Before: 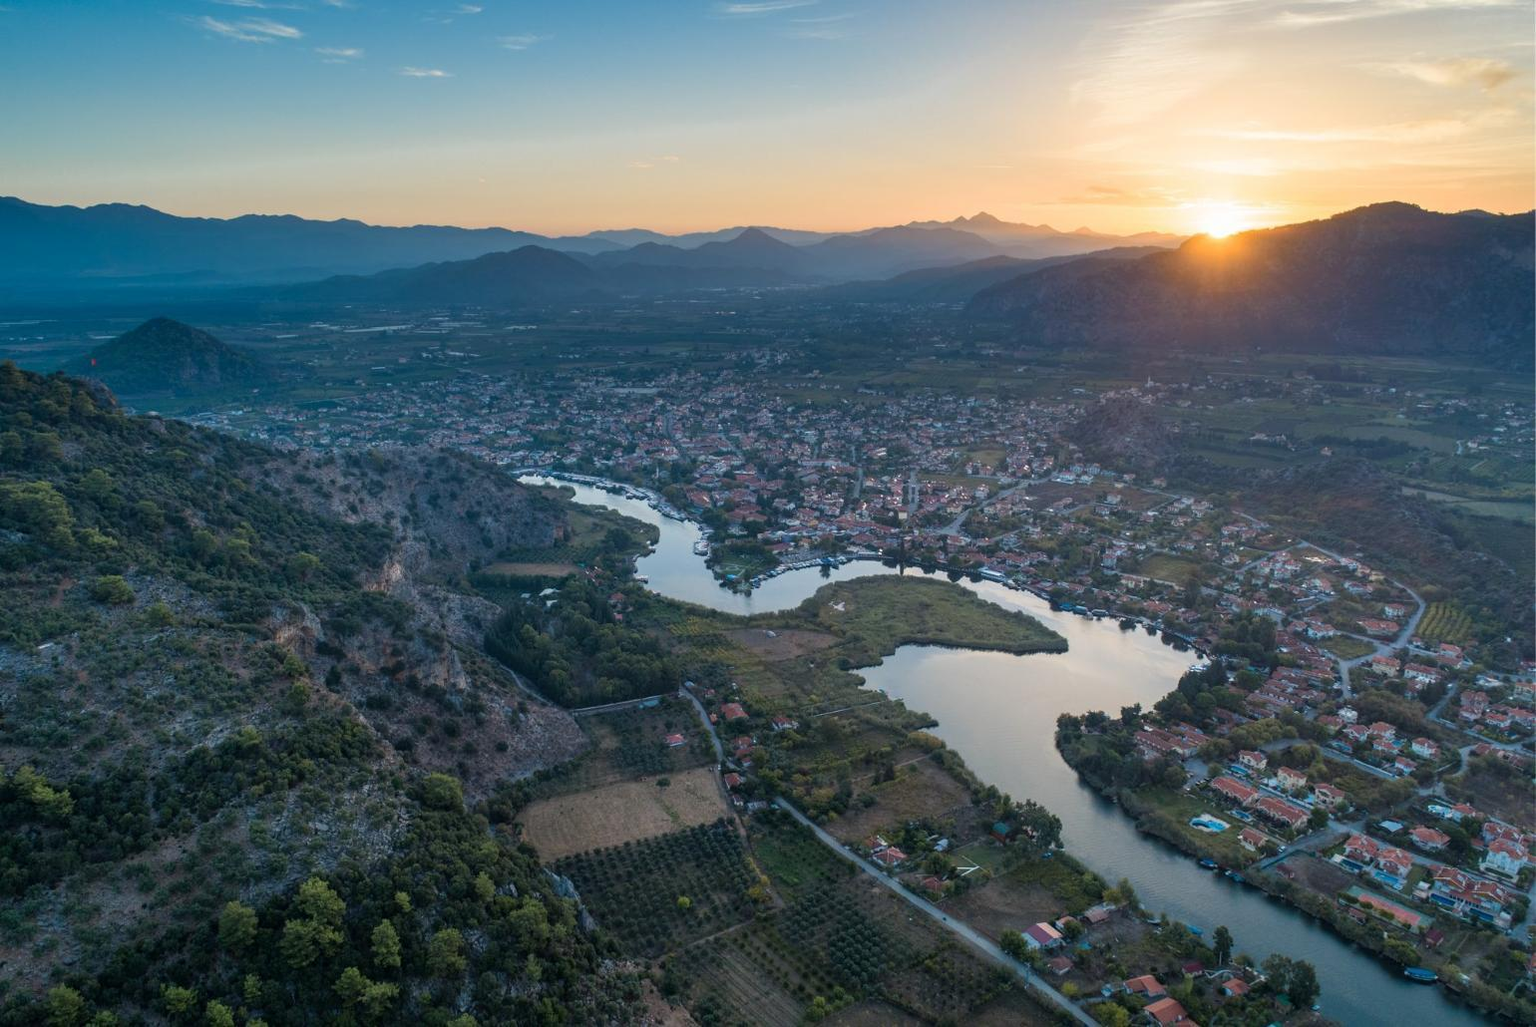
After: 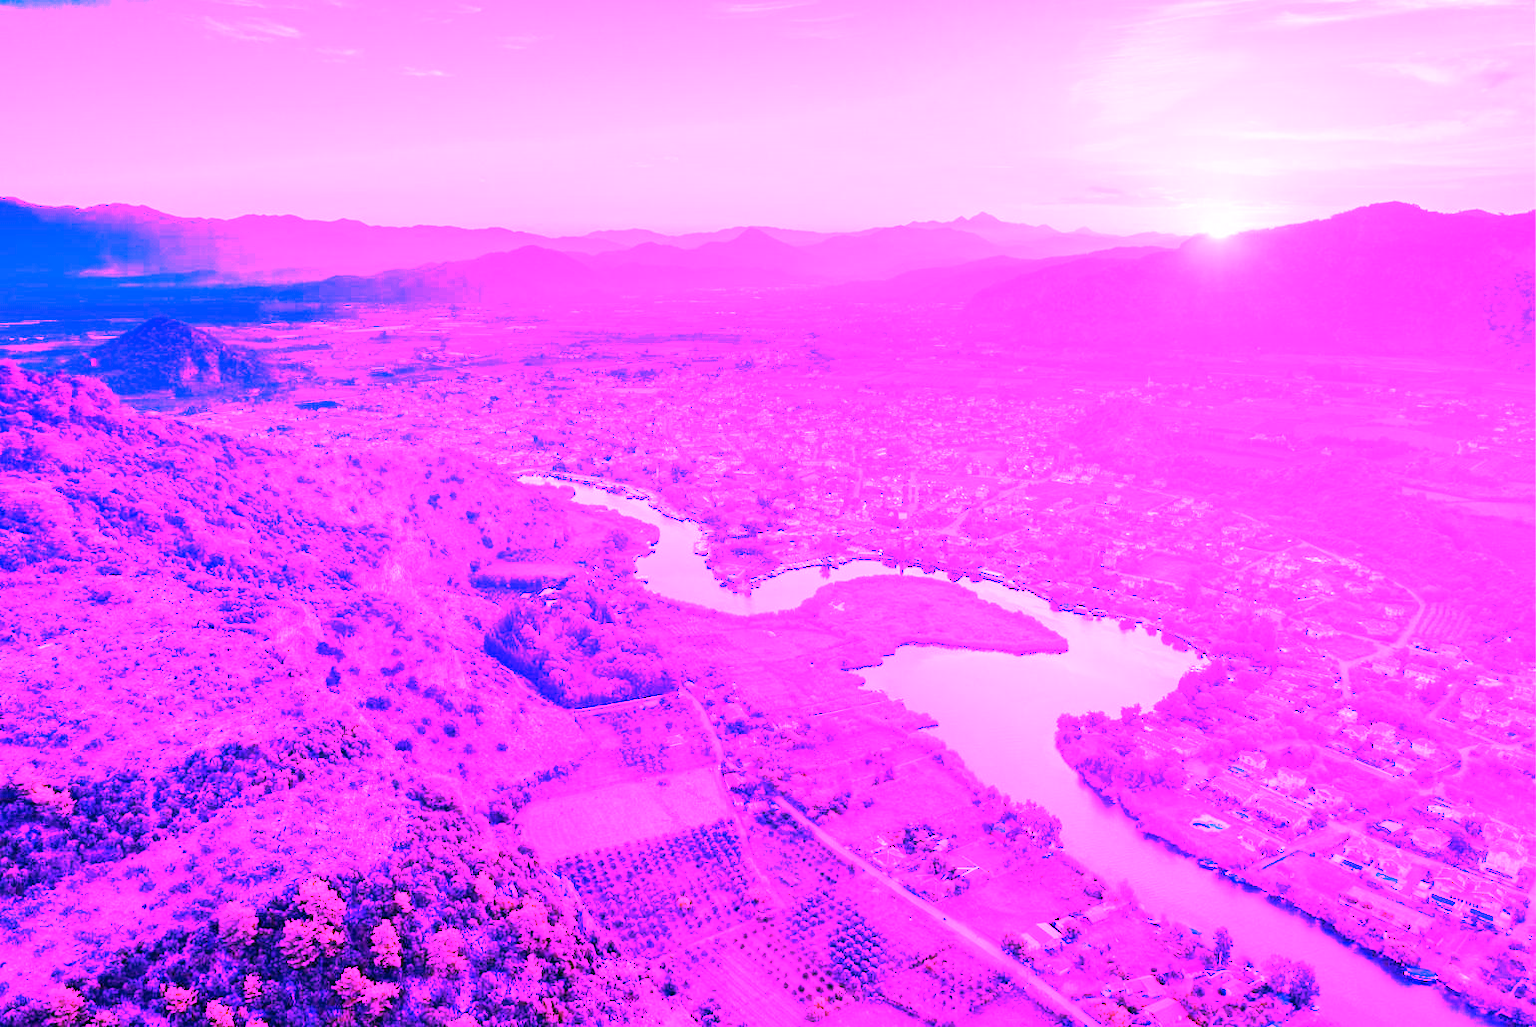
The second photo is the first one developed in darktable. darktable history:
white balance: red 8, blue 8
tone equalizer: on, module defaults
